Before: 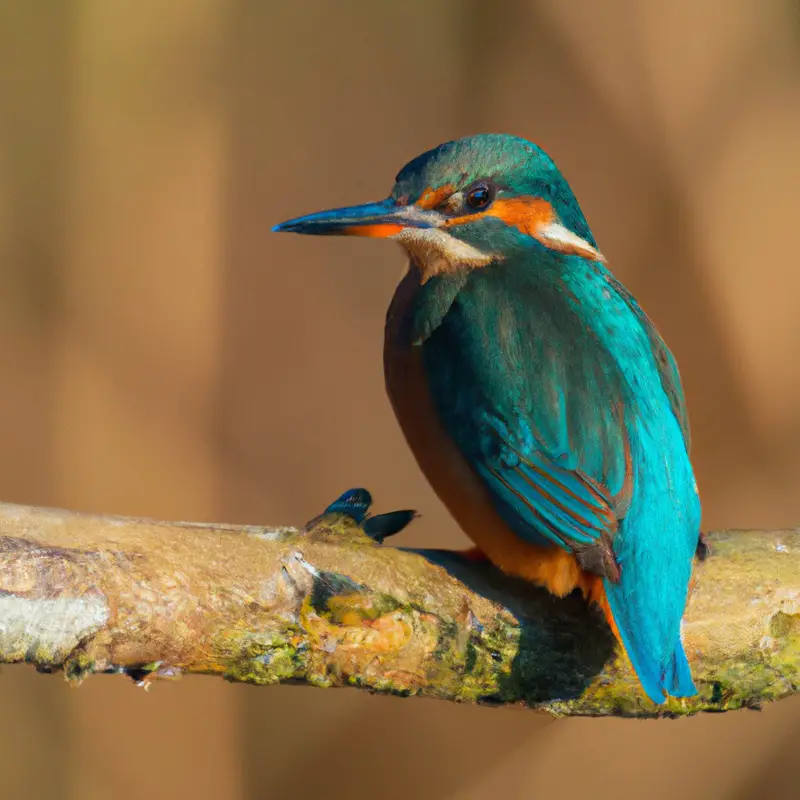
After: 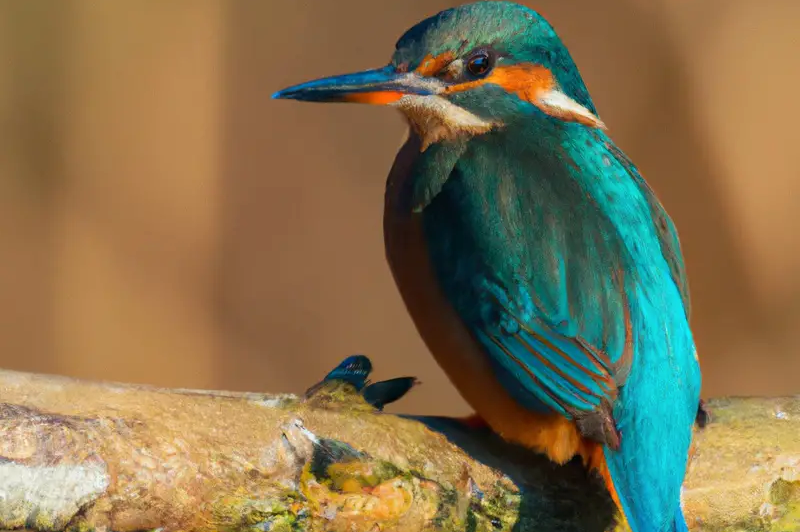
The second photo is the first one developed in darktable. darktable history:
contrast brightness saturation: contrast 0.07
crop: top 16.727%, bottom 16.727%
